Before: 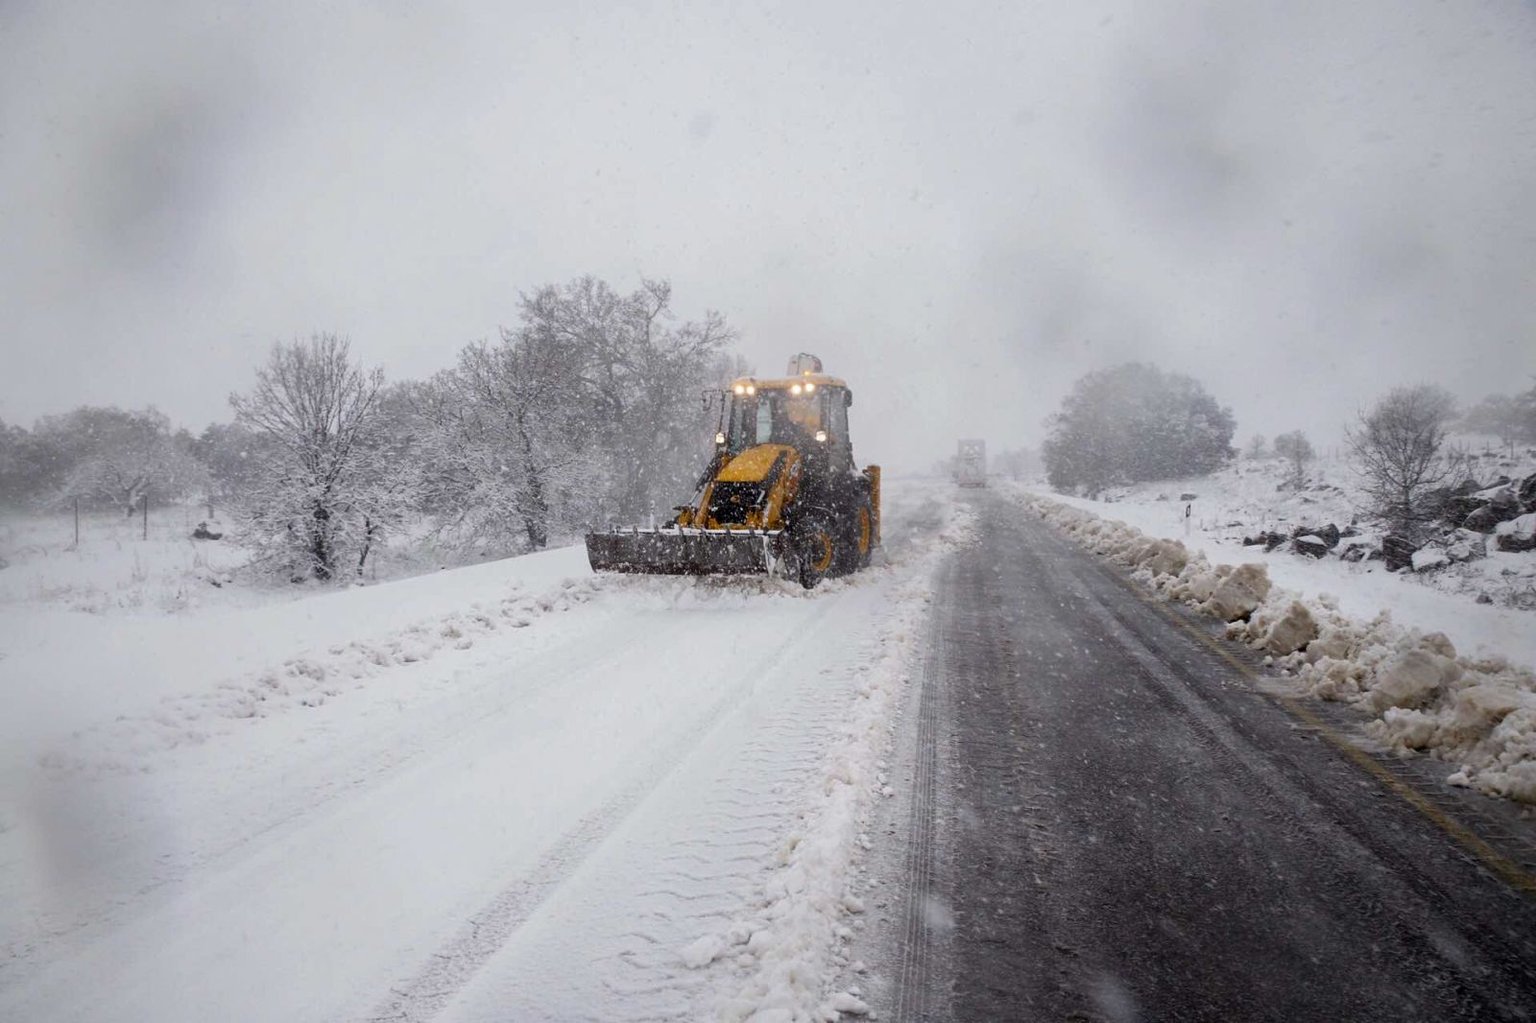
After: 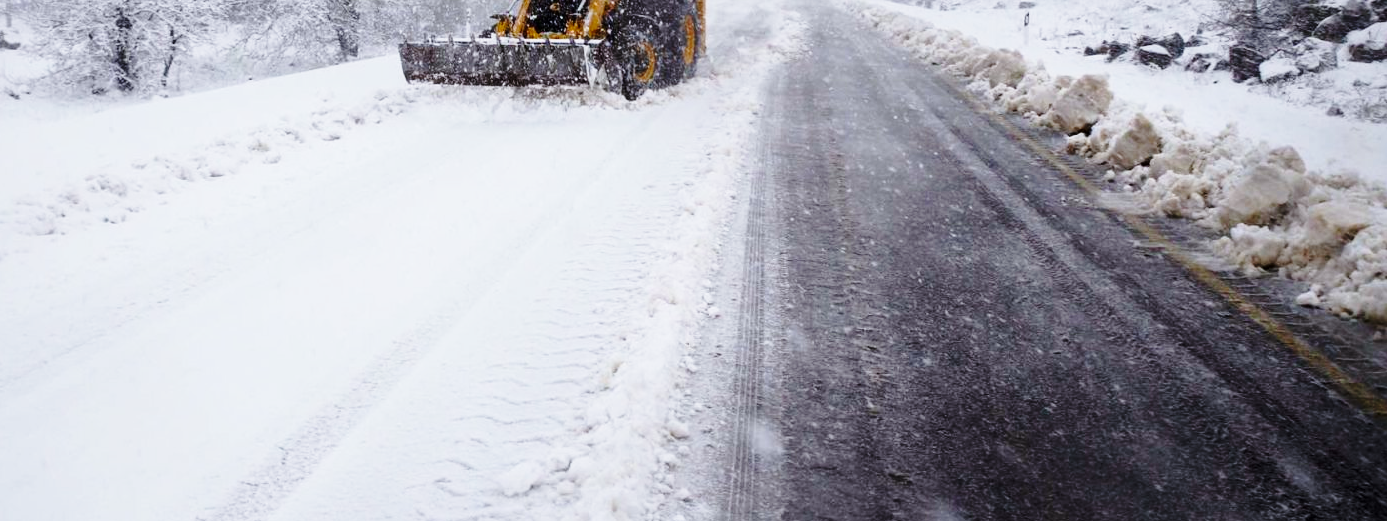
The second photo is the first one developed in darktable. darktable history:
crop and rotate: left 13.306%, top 48.129%, bottom 2.928%
base curve: curves: ch0 [(0, 0) (0.028, 0.03) (0.121, 0.232) (0.46, 0.748) (0.859, 0.968) (1, 1)], preserve colors none
white balance: red 0.974, blue 1.044
